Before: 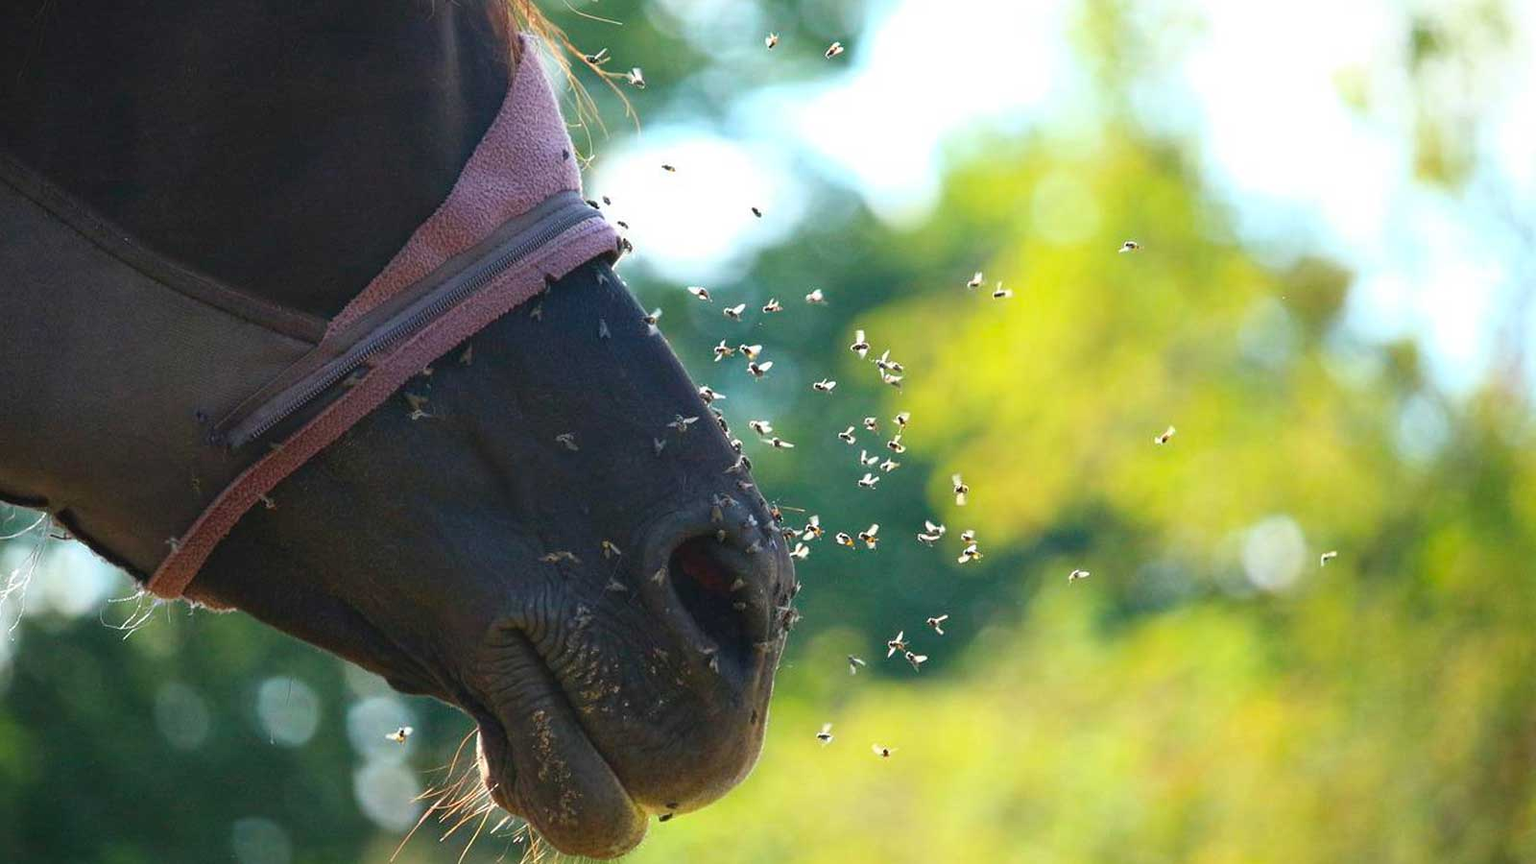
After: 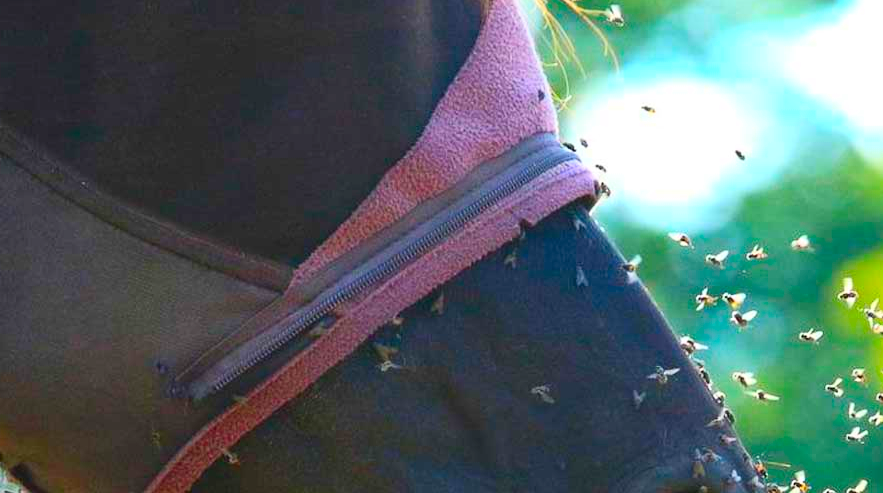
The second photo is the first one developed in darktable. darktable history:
crop and rotate: left 3.049%, top 7.418%, right 41.748%, bottom 37.728%
contrast brightness saturation: contrast 0.199, brightness 0.198, saturation 0.815
